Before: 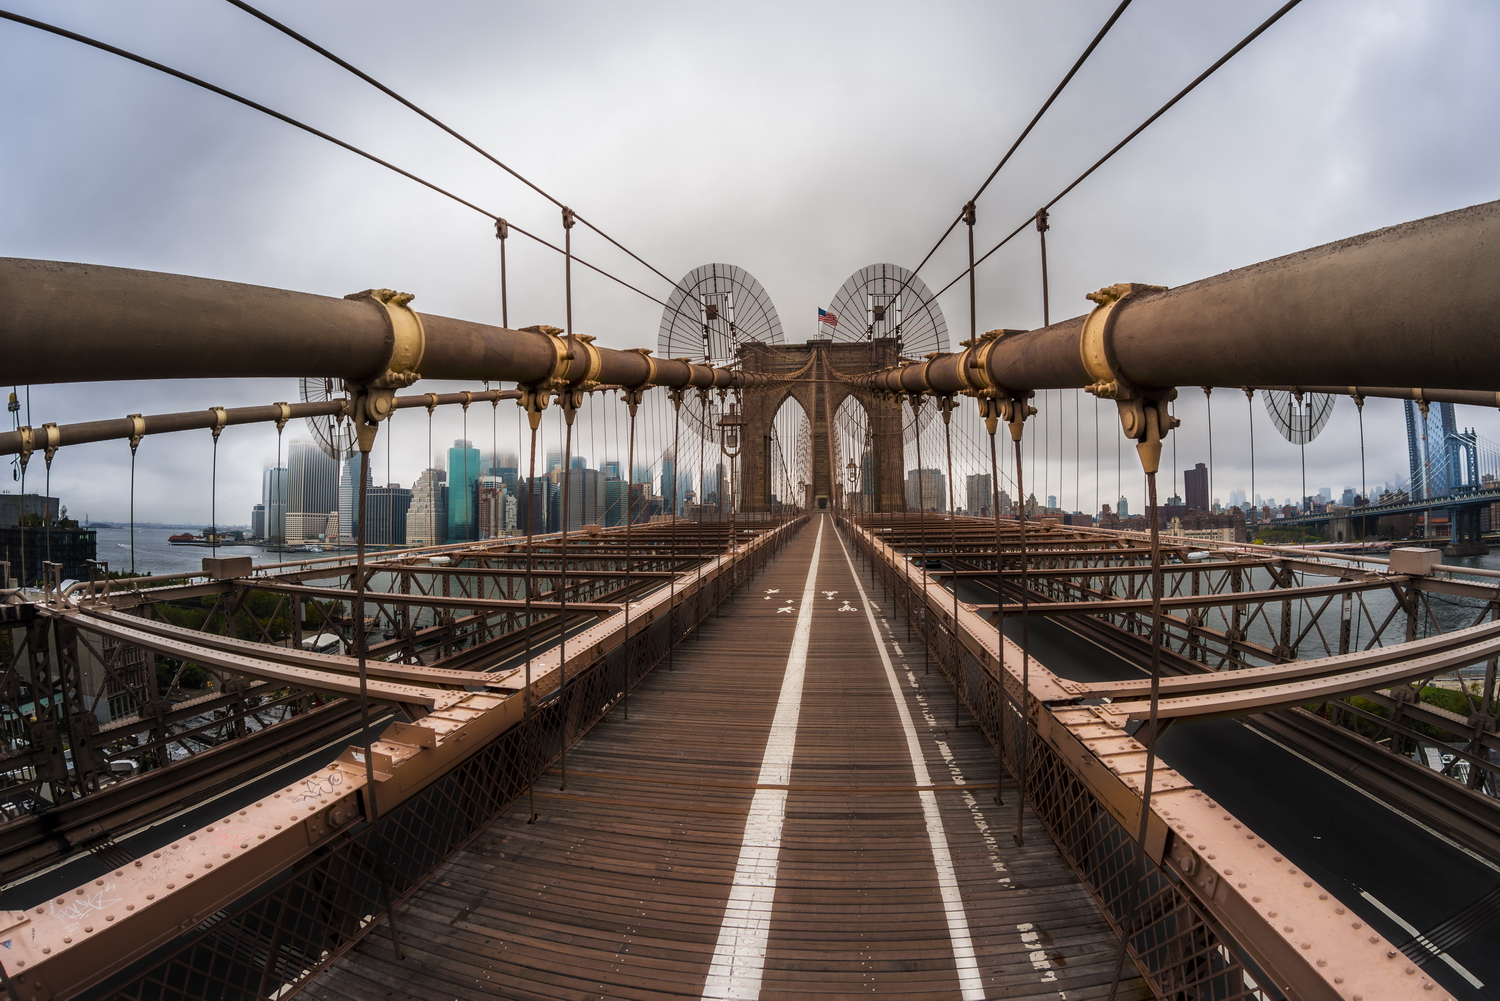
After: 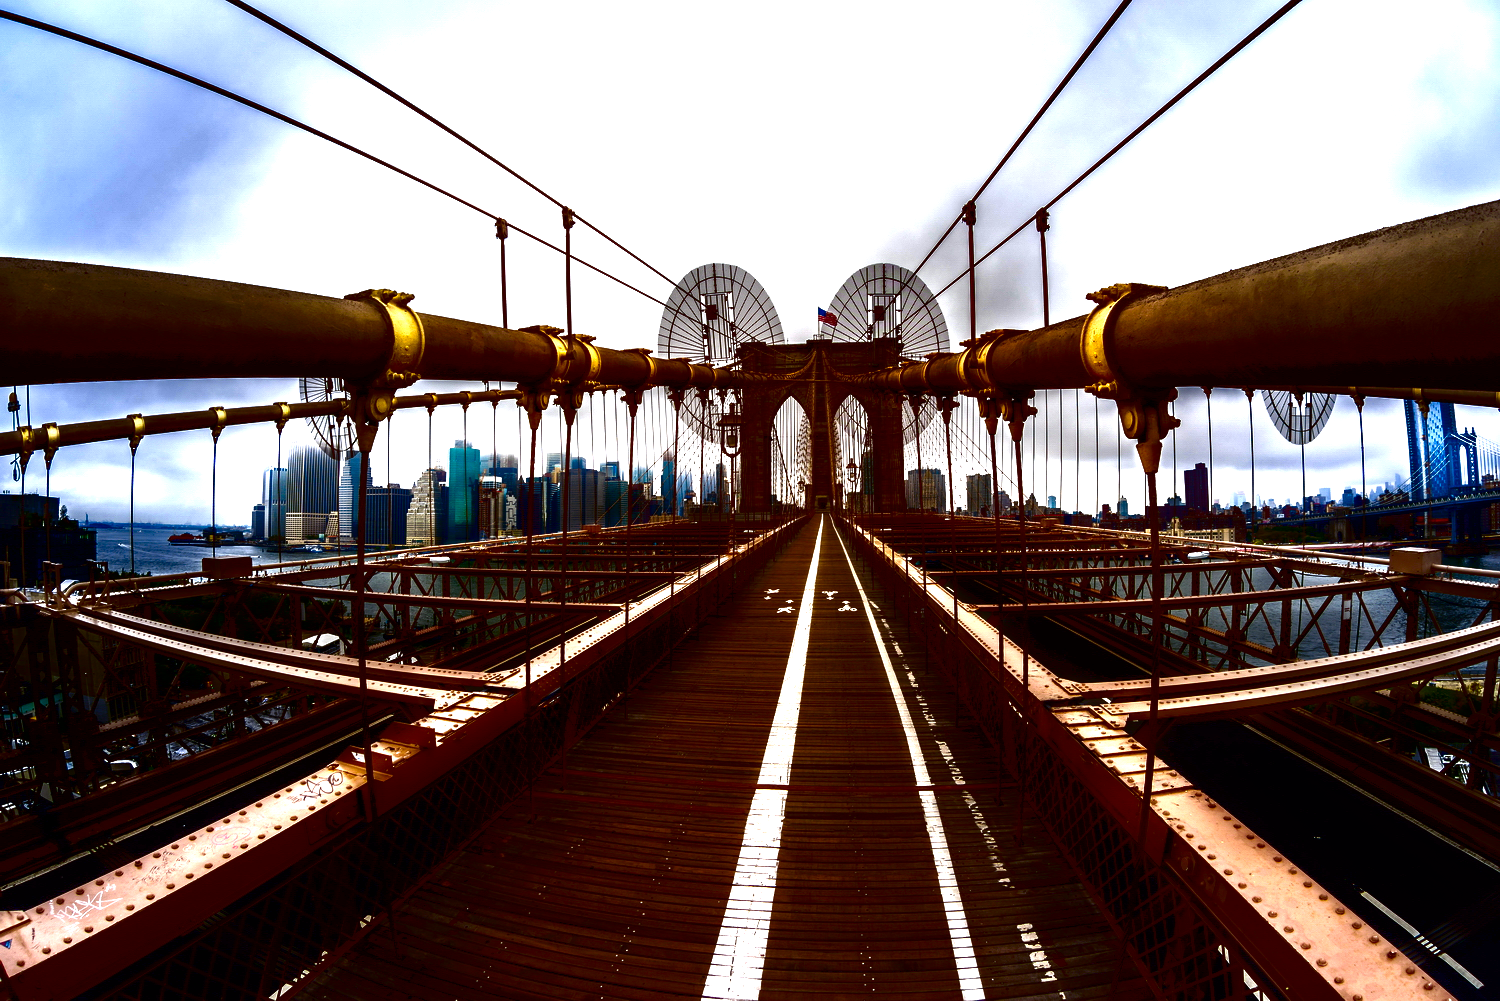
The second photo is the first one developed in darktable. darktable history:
haze removal: compatibility mode true, adaptive false
contrast brightness saturation: brightness -1, saturation 1
exposure: black level correction 0, exposure 1.45 EV, compensate exposure bias true, compensate highlight preservation false
